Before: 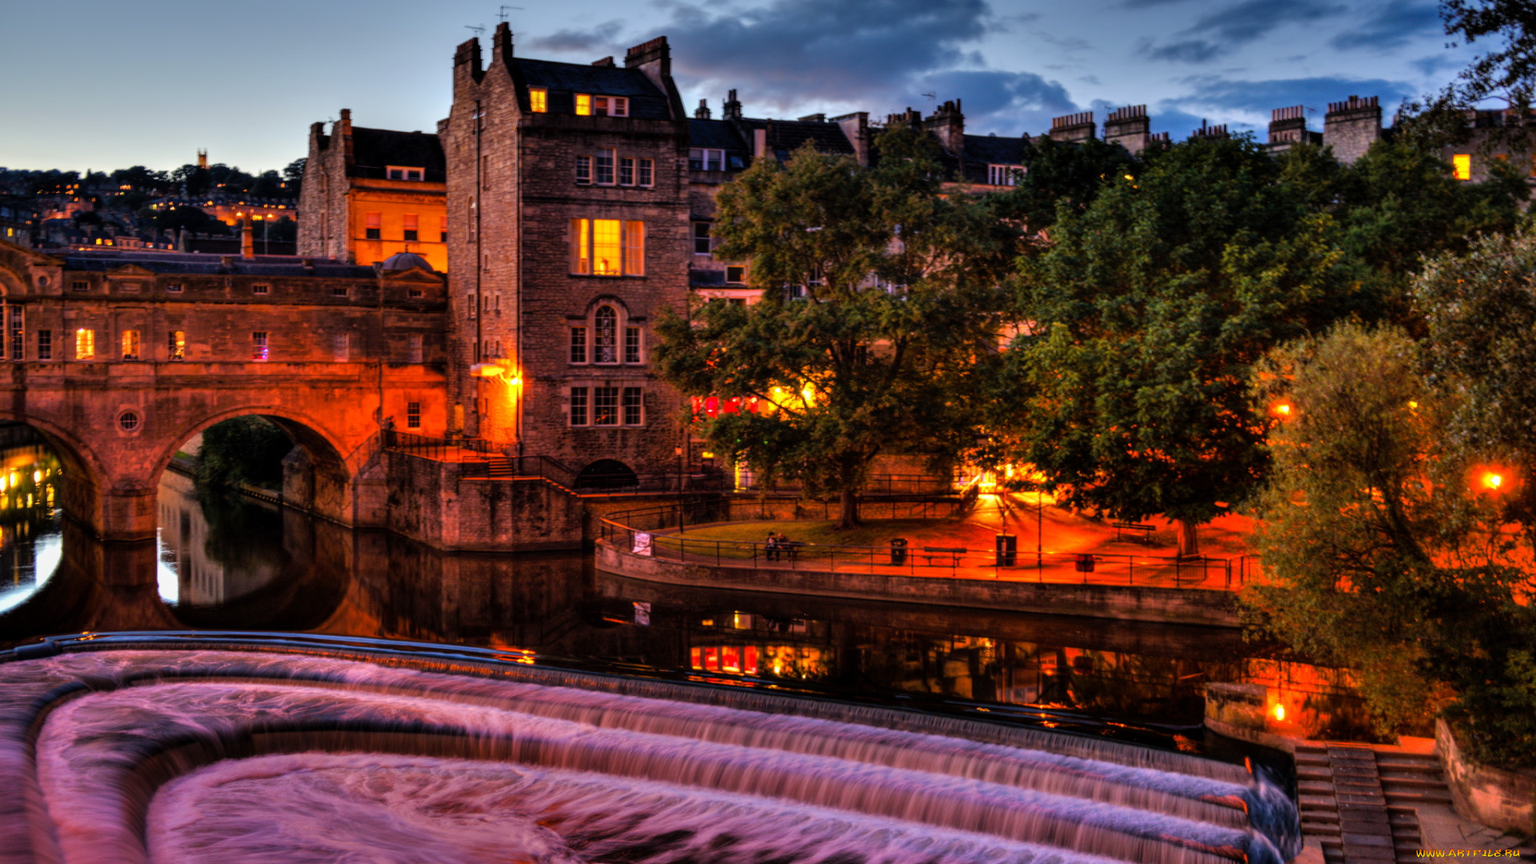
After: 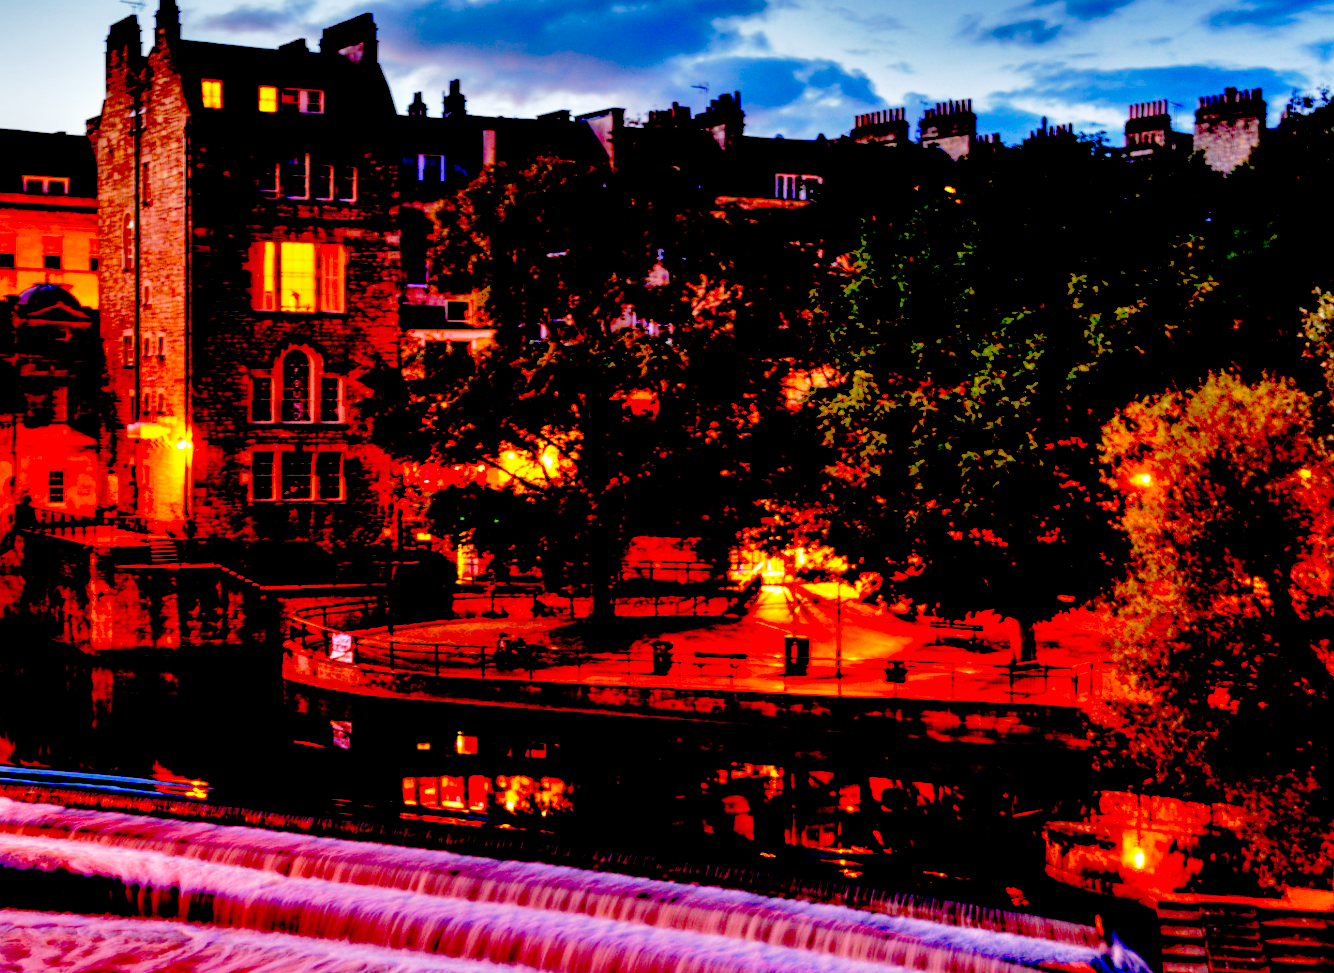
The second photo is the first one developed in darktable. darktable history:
exposure: black level correction 0.056, exposure -0.032 EV, compensate highlight preservation false
crop and rotate: left 24.045%, top 2.979%, right 6.466%, bottom 6.842%
base curve: curves: ch0 [(0, 0) (0.012, 0.01) (0.073, 0.168) (0.31, 0.711) (0.645, 0.957) (1, 1)], preserve colors none
shadows and highlights: on, module defaults
